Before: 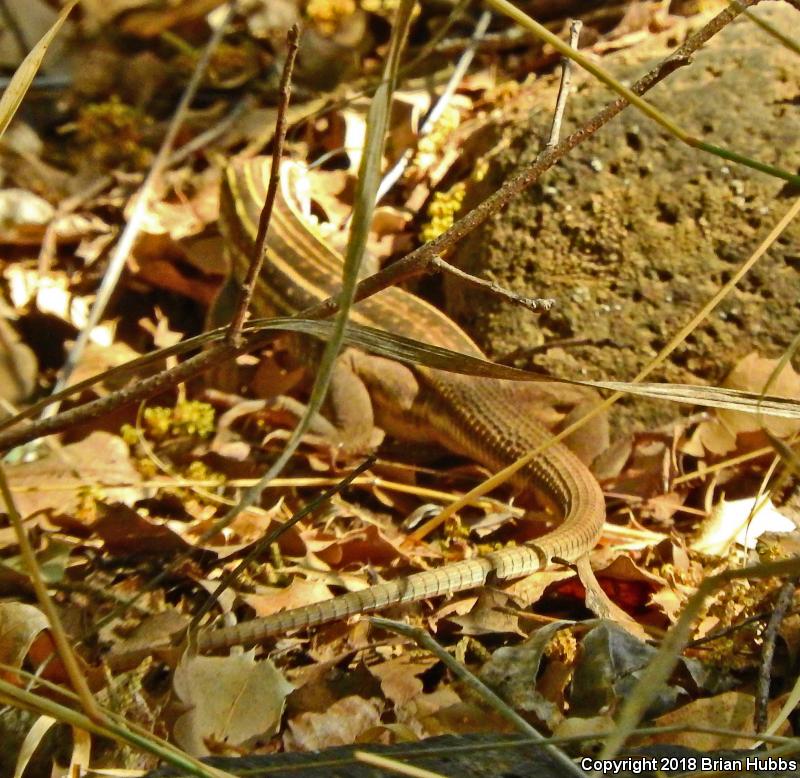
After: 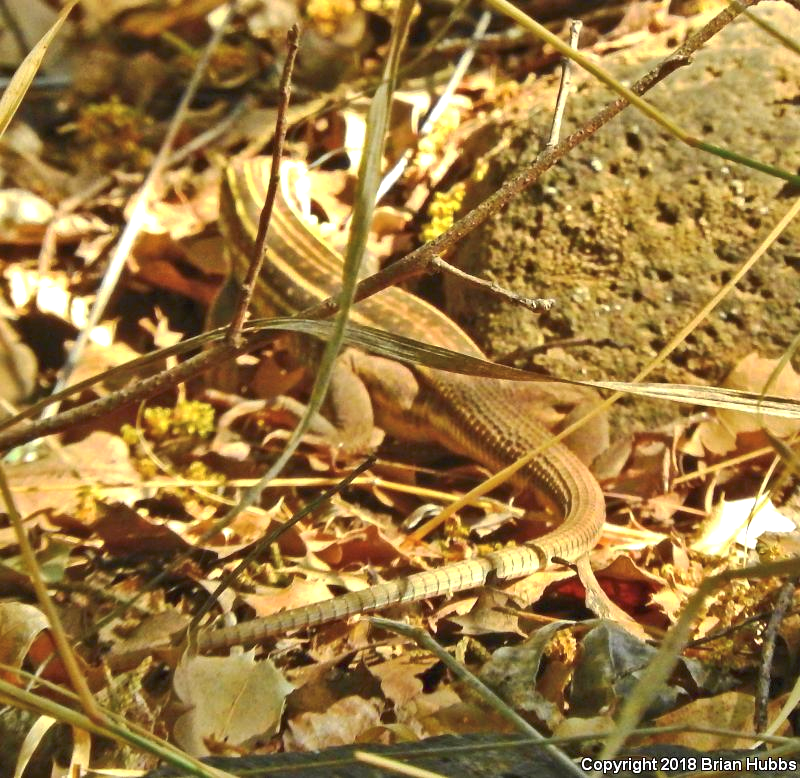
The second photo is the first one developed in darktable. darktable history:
exposure: exposure 0.548 EV, compensate exposure bias true, compensate highlight preservation false
tone curve: curves: ch0 [(0, 0) (0.003, 0.023) (0.011, 0.033) (0.025, 0.057) (0.044, 0.099) (0.069, 0.132) (0.1, 0.155) (0.136, 0.179) (0.177, 0.213) (0.224, 0.255) (0.277, 0.299) (0.335, 0.347) (0.399, 0.407) (0.468, 0.473) (0.543, 0.546) (0.623, 0.619) (0.709, 0.698) (0.801, 0.775) (0.898, 0.871) (1, 1)], preserve colors none
